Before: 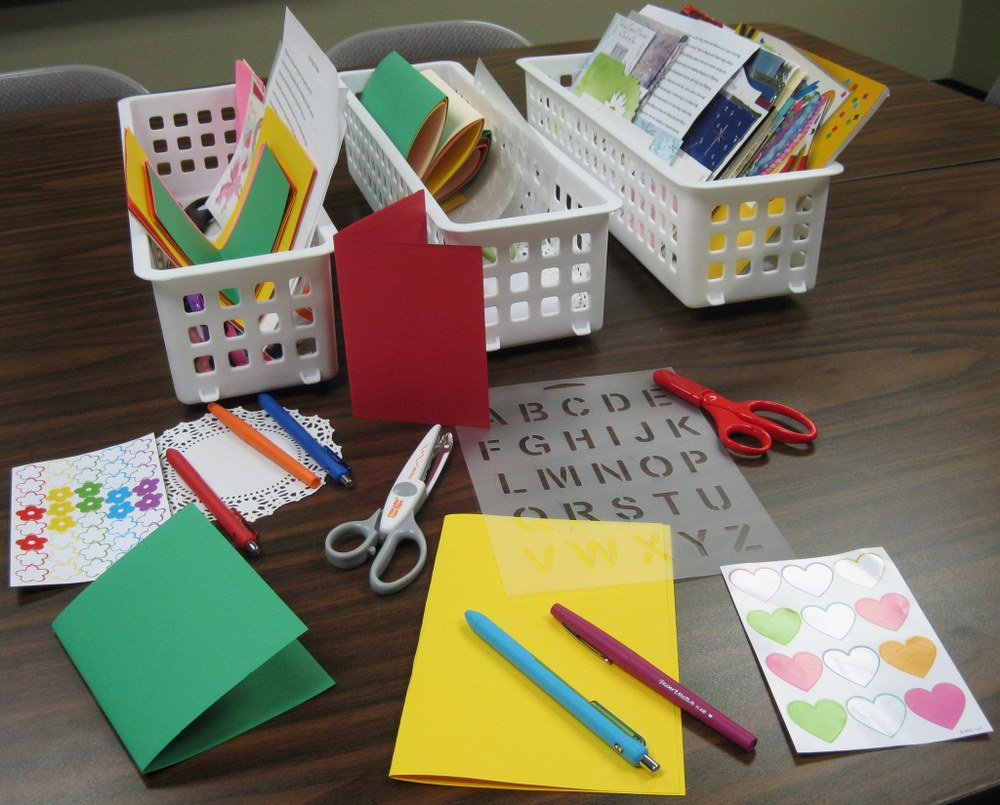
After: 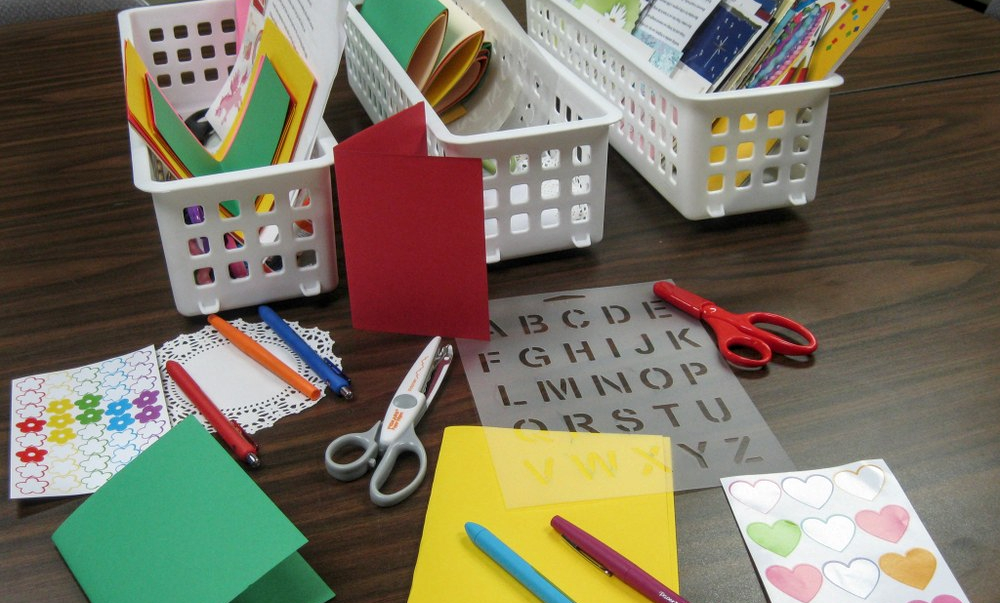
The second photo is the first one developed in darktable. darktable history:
crop: top 11.038%, bottom 13.962%
local contrast: on, module defaults
